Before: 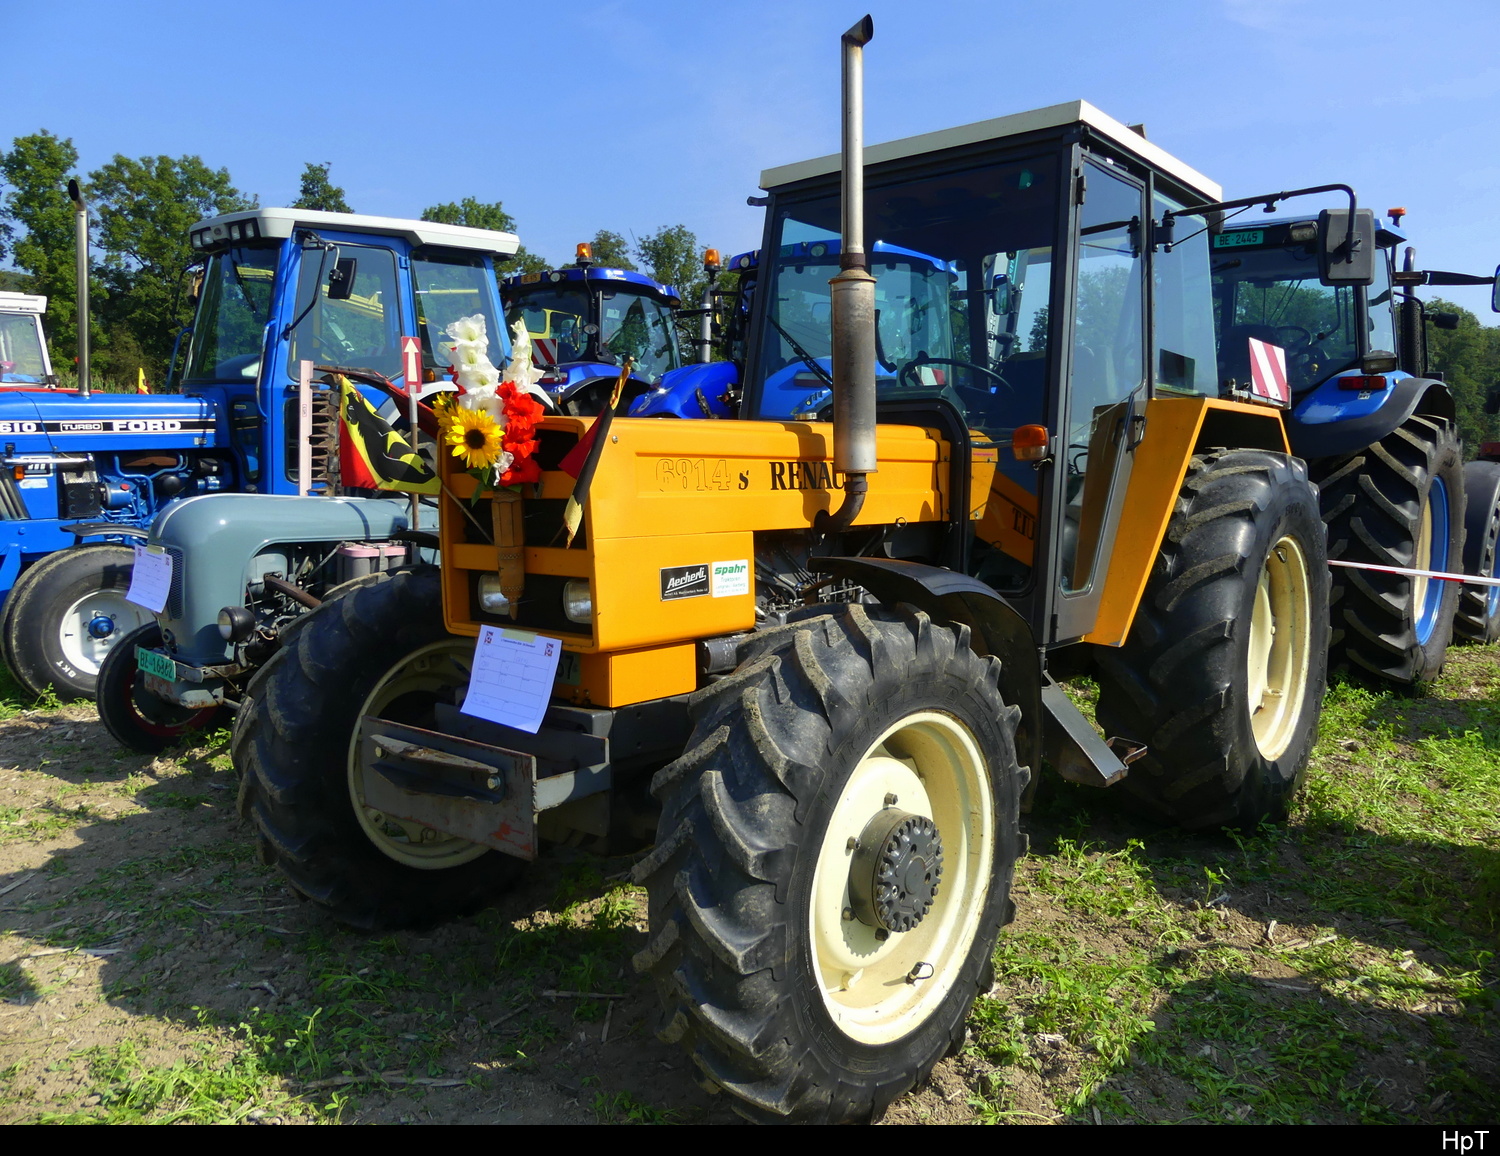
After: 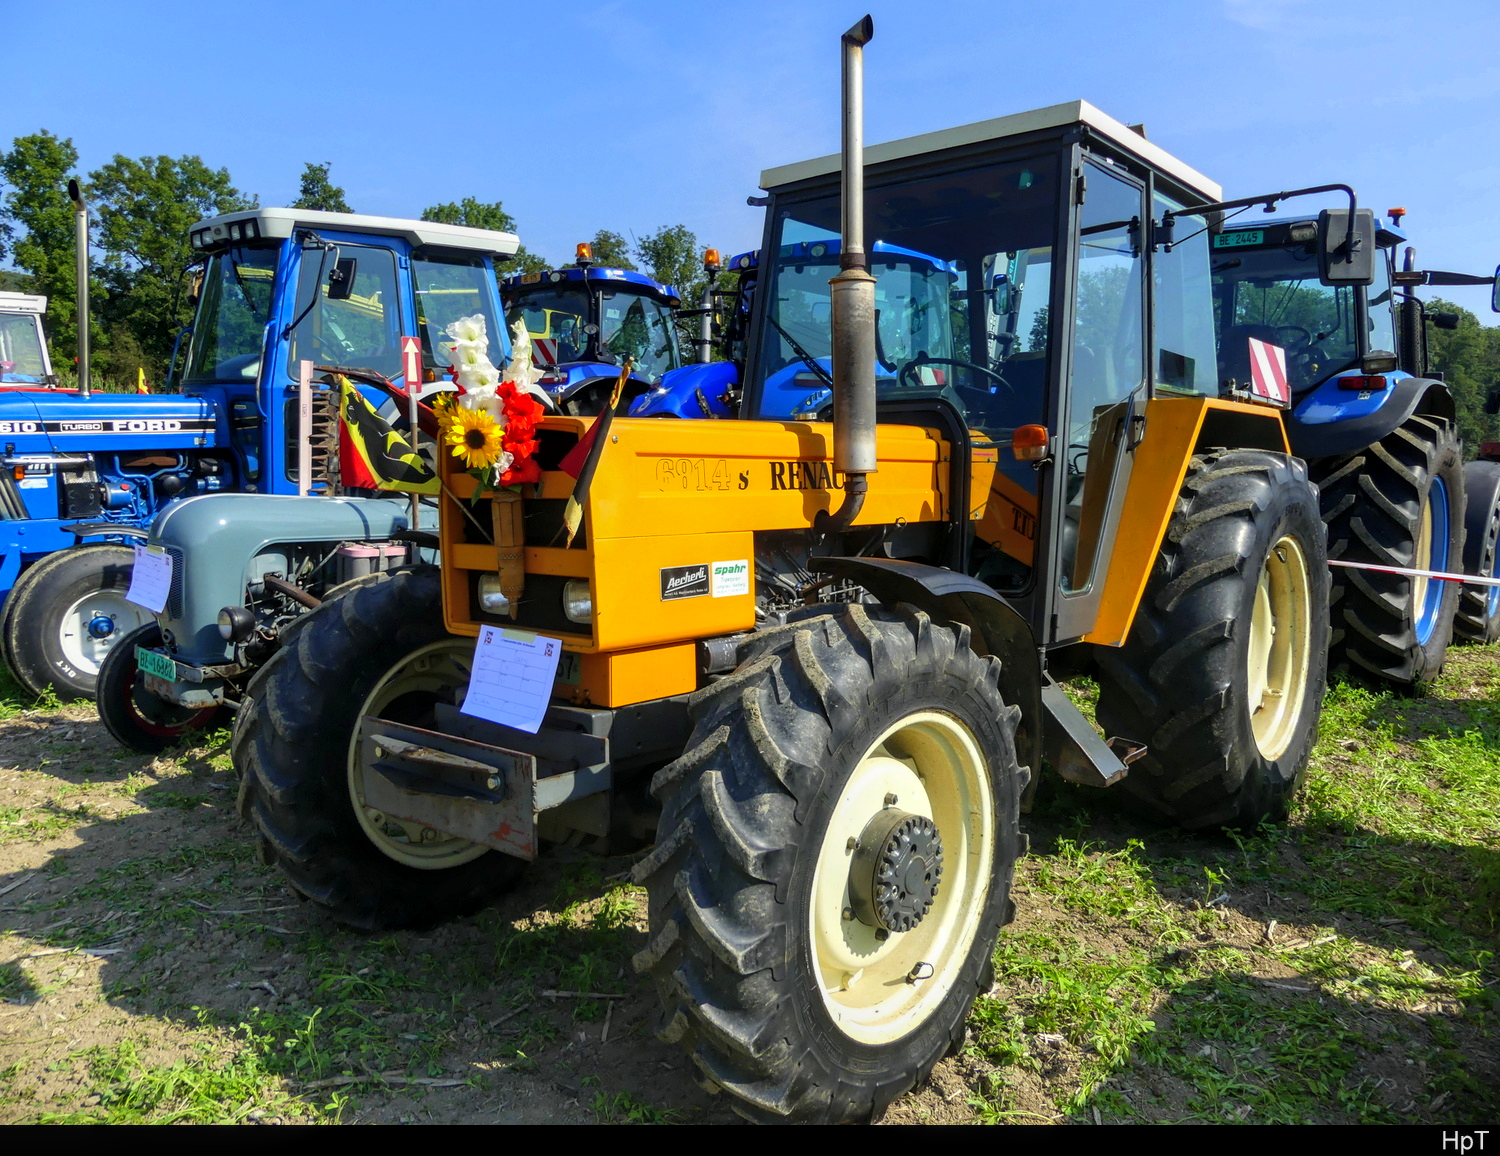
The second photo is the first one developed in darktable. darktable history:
contrast brightness saturation: contrast 0.03, brightness 0.06, saturation 0.13
local contrast: detail 130%
exposure: exposure -0.072 EV, compensate highlight preservation false
